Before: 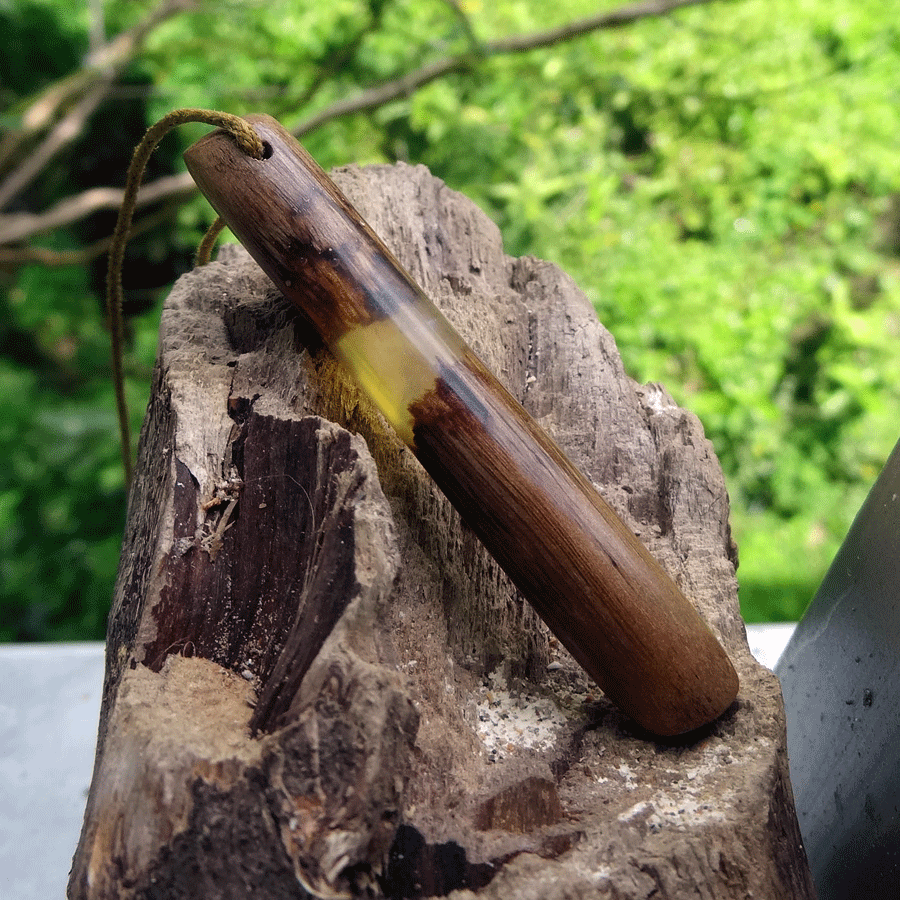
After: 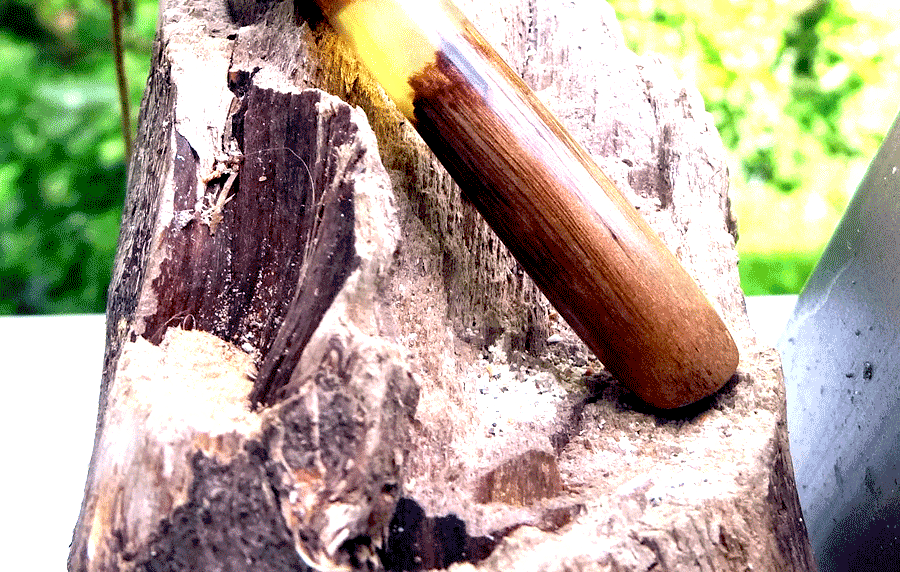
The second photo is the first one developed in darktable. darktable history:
white balance: red 1.004, blue 1.096
exposure: black level correction 0.005, exposure 2.084 EV, compensate highlight preservation false
base curve: preserve colors none
crop and rotate: top 36.435%
